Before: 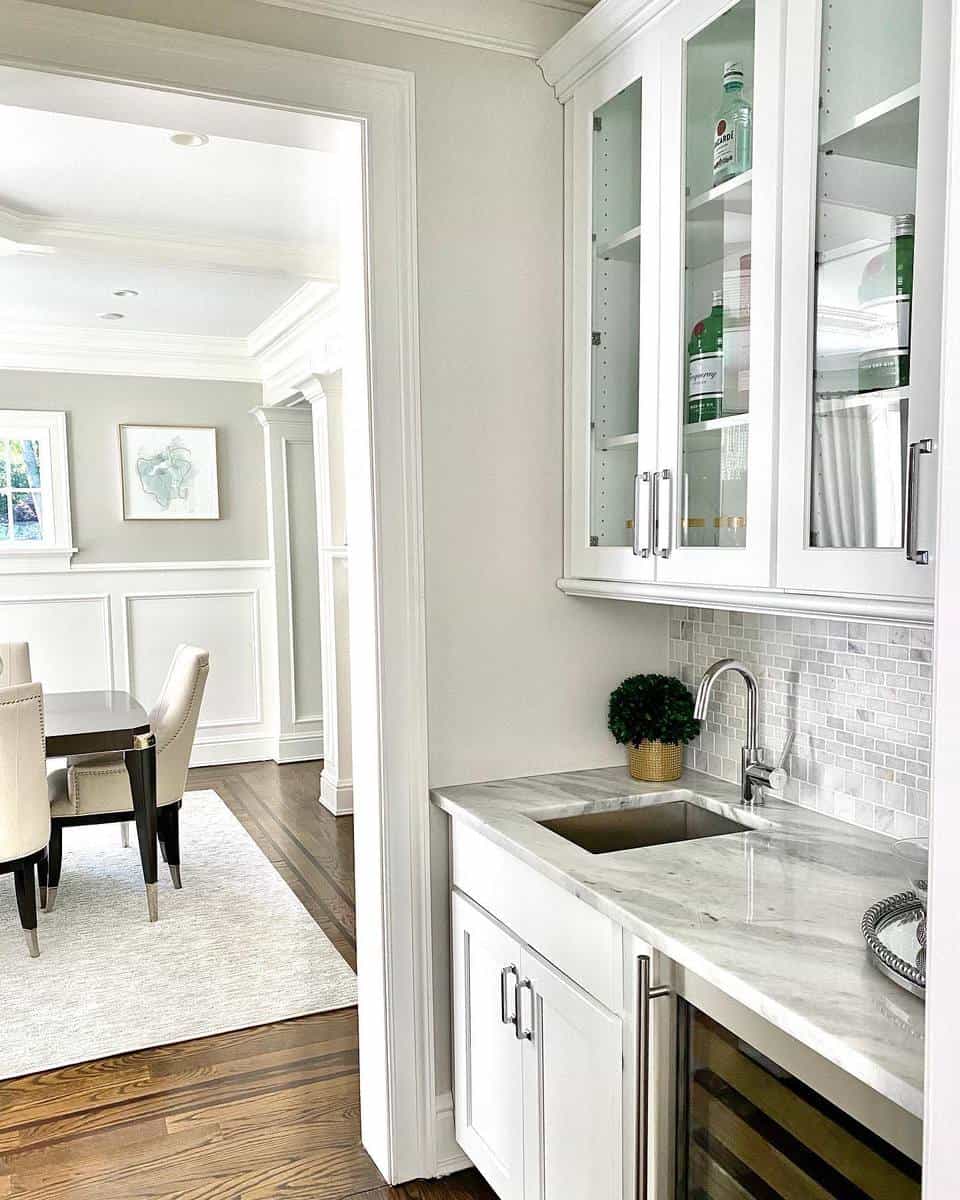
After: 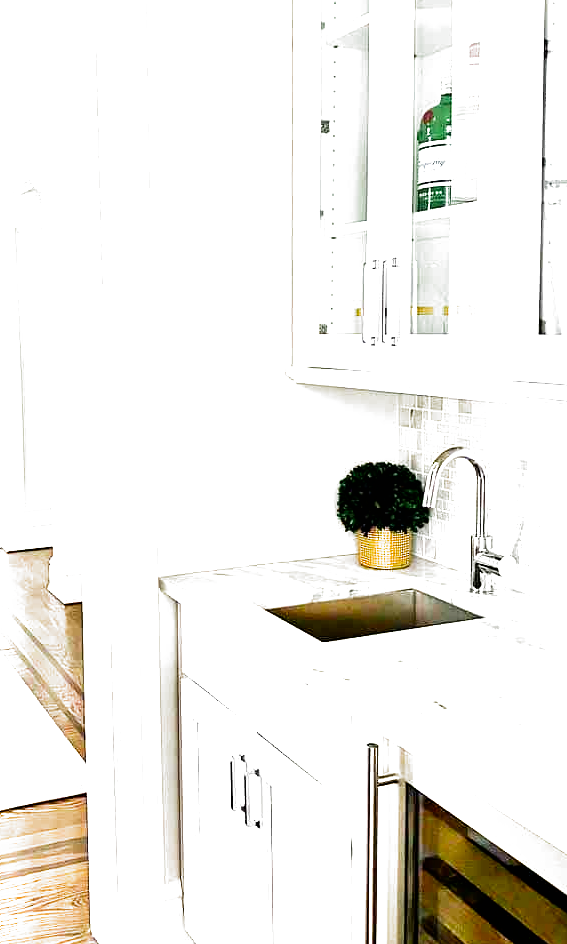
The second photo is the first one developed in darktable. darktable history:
tone equalizer: -8 EV -0.417 EV, -7 EV -0.389 EV, -6 EV -0.333 EV, -5 EV -0.222 EV, -3 EV 0.222 EV, -2 EV 0.333 EV, -1 EV 0.389 EV, +0 EV 0.417 EV, edges refinement/feathering 500, mask exposure compensation -1.57 EV, preserve details no
color zones: curves: ch0 [(0.224, 0.526) (0.75, 0.5)]; ch1 [(0.055, 0.526) (0.224, 0.761) (0.377, 0.526) (0.75, 0.5)]
crop and rotate: left 28.256%, top 17.734%, right 12.656%, bottom 3.573%
exposure: black level correction 0, exposure 1.1 EV, compensate exposure bias true, compensate highlight preservation false
filmic rgb: black relative exposure -8.2 EV, white relative exposure 2.2 EV, threshold 3 EV, hardness 7.11, latitude 75%, contrast 1.325, highlights saturation mix -2%, shadows ↔ highlights balance 30%, preserve chrominance no, color science v5 (2021), contrast in shadows safe, contrast in highlights safe, enable highlight reconstruction true
